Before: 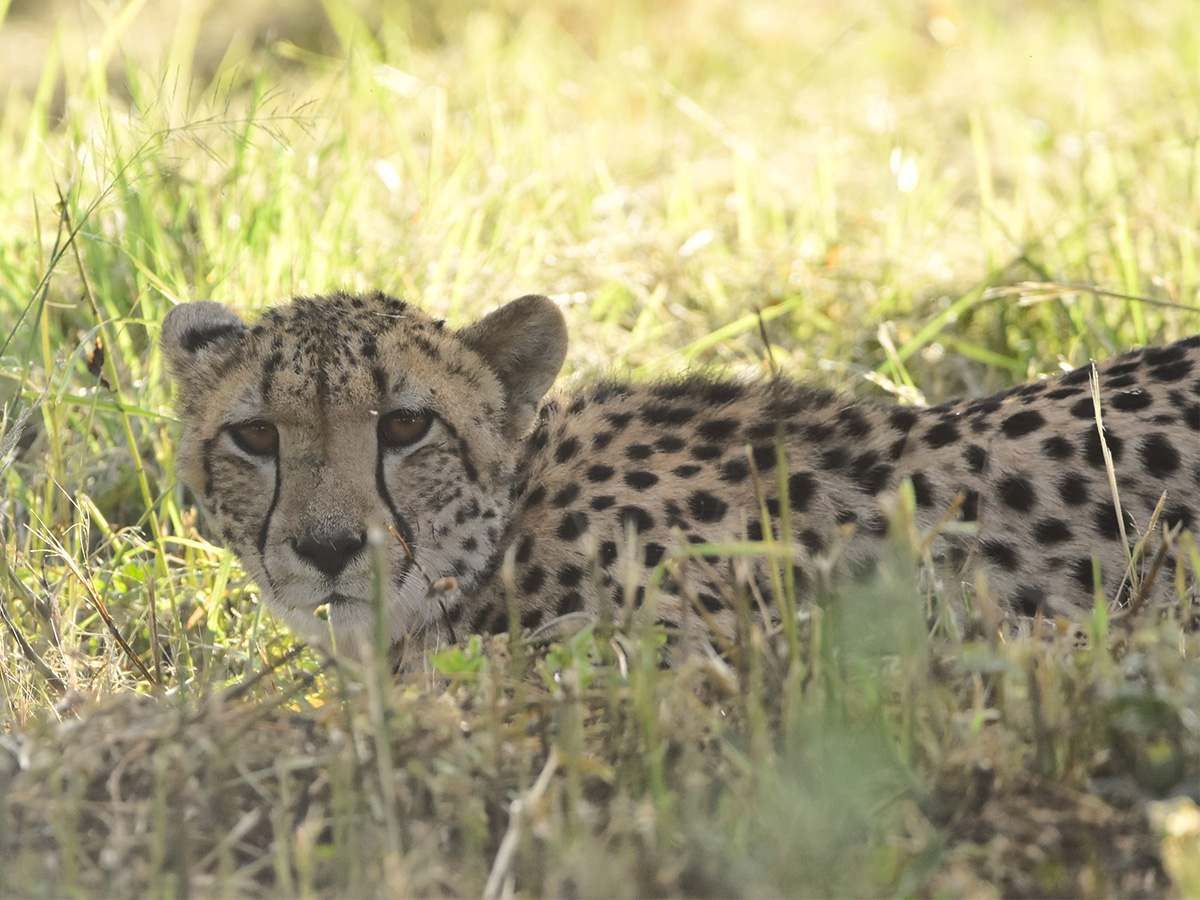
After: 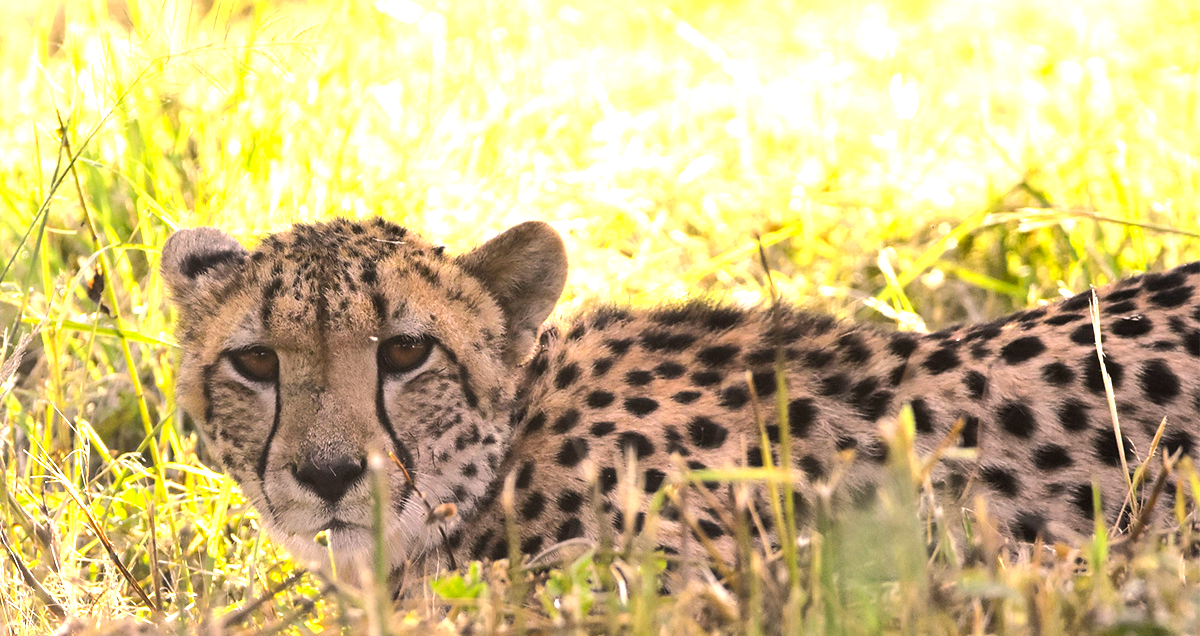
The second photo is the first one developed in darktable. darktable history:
vibrance: on, module defaults
color balance: lift [0.991, 1, 1, 1], gamma [0.996, 1, 1, 1], input saturation 98.52%, contrast 20.34%, output saturation 103.72%
color correction: highlights a* 14.52, highlights b* 4.84
crop and rotate: top 8.293%, bottom 20.996%
exposure: black level correction 0.001, exposure 0.5 EV, compensate exposure bias true, compensate highlight preservation false
